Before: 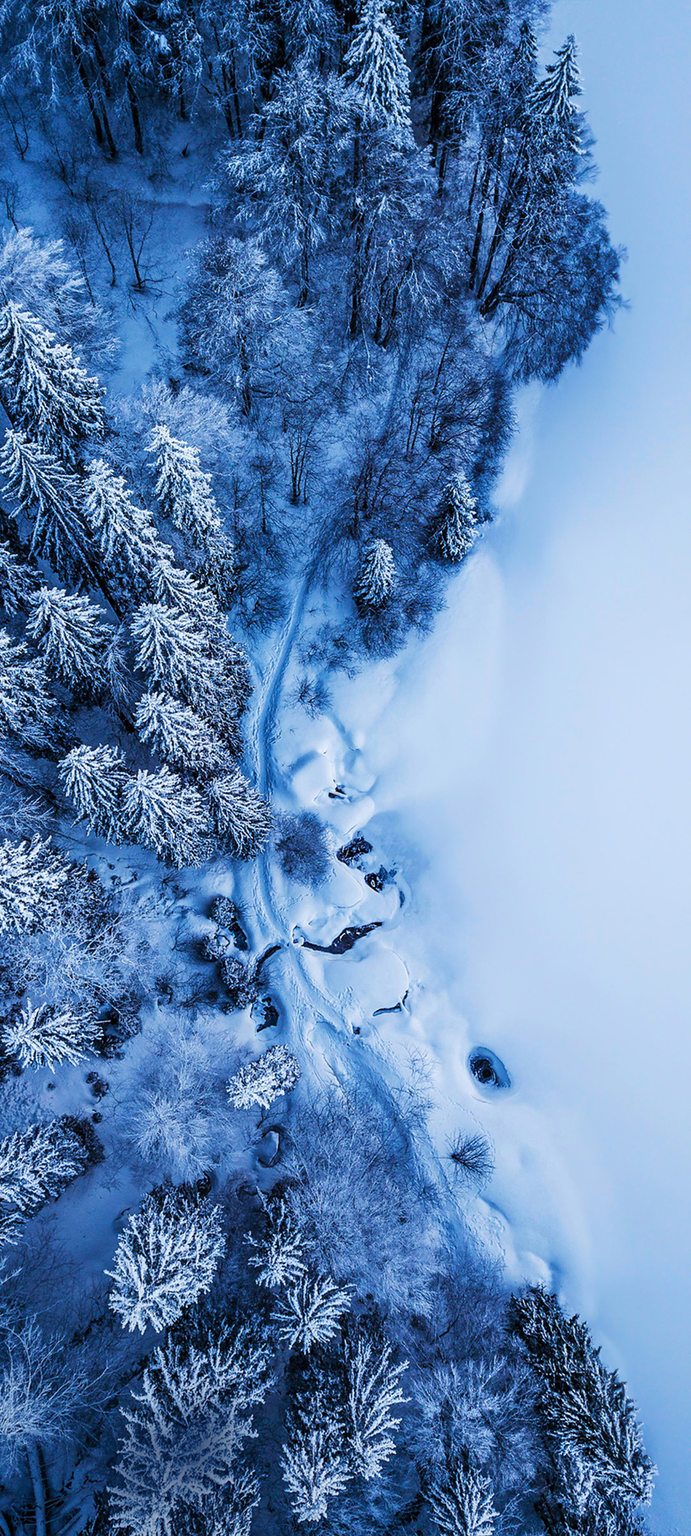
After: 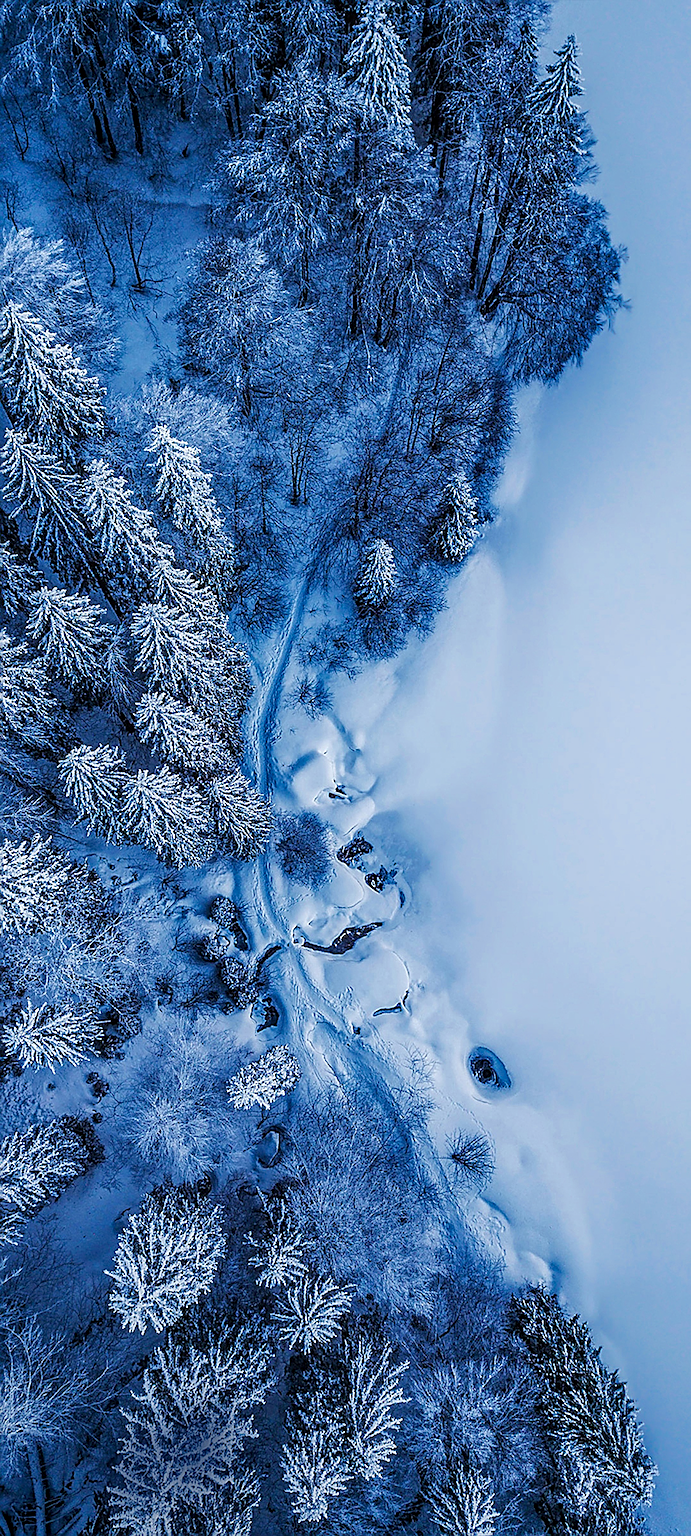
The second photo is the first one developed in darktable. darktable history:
local contrast: on, module defaults
color zones: curves: ch0 [(0, 0.425) (0.143, 0.422) (0.286, 0.42) (0.429, 0.419) (0.571, 0.419) (0.714, 0.42) (0.857, 0.422) (1, 0.425)]
sharpen: amount 1.016
